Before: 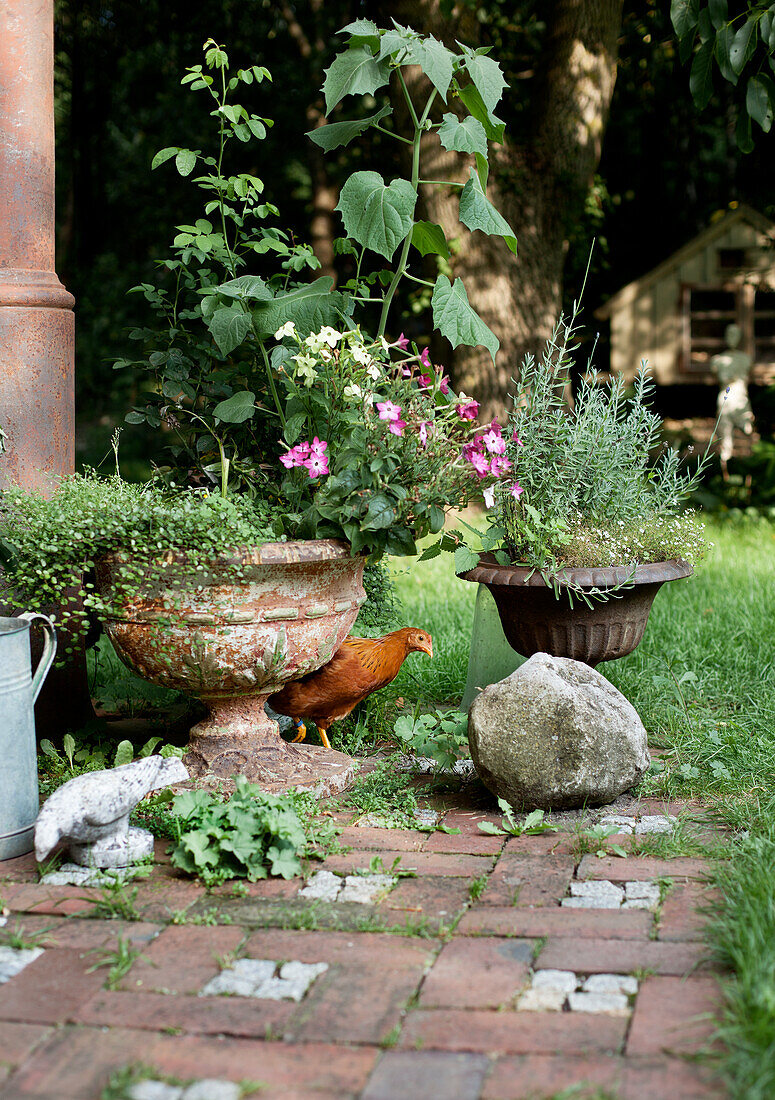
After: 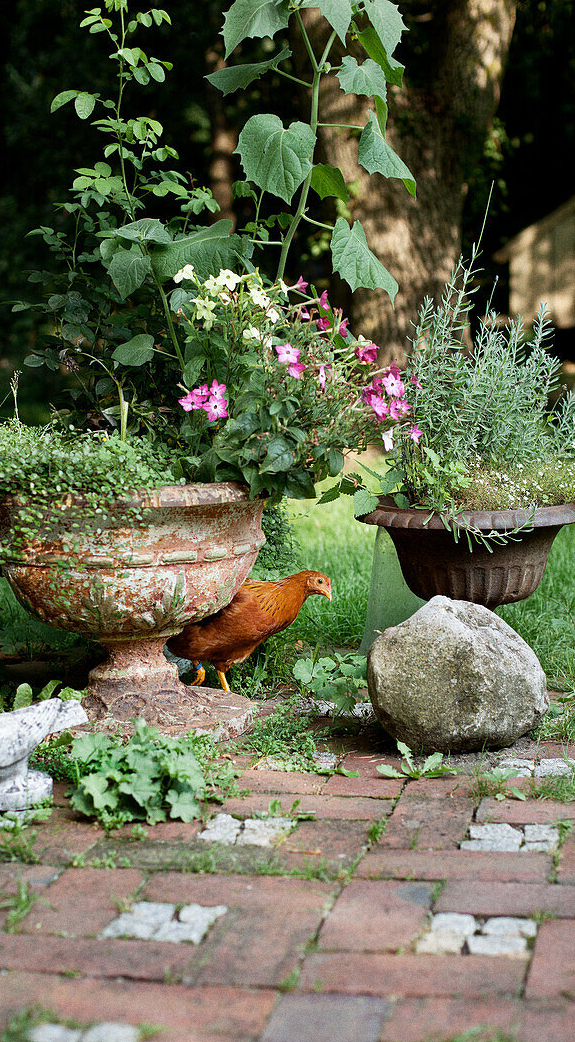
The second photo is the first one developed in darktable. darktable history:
crop and rotate: left 13.15%, top 5.251%, right 12.609%
grain: coarseness 0.09 ISO
